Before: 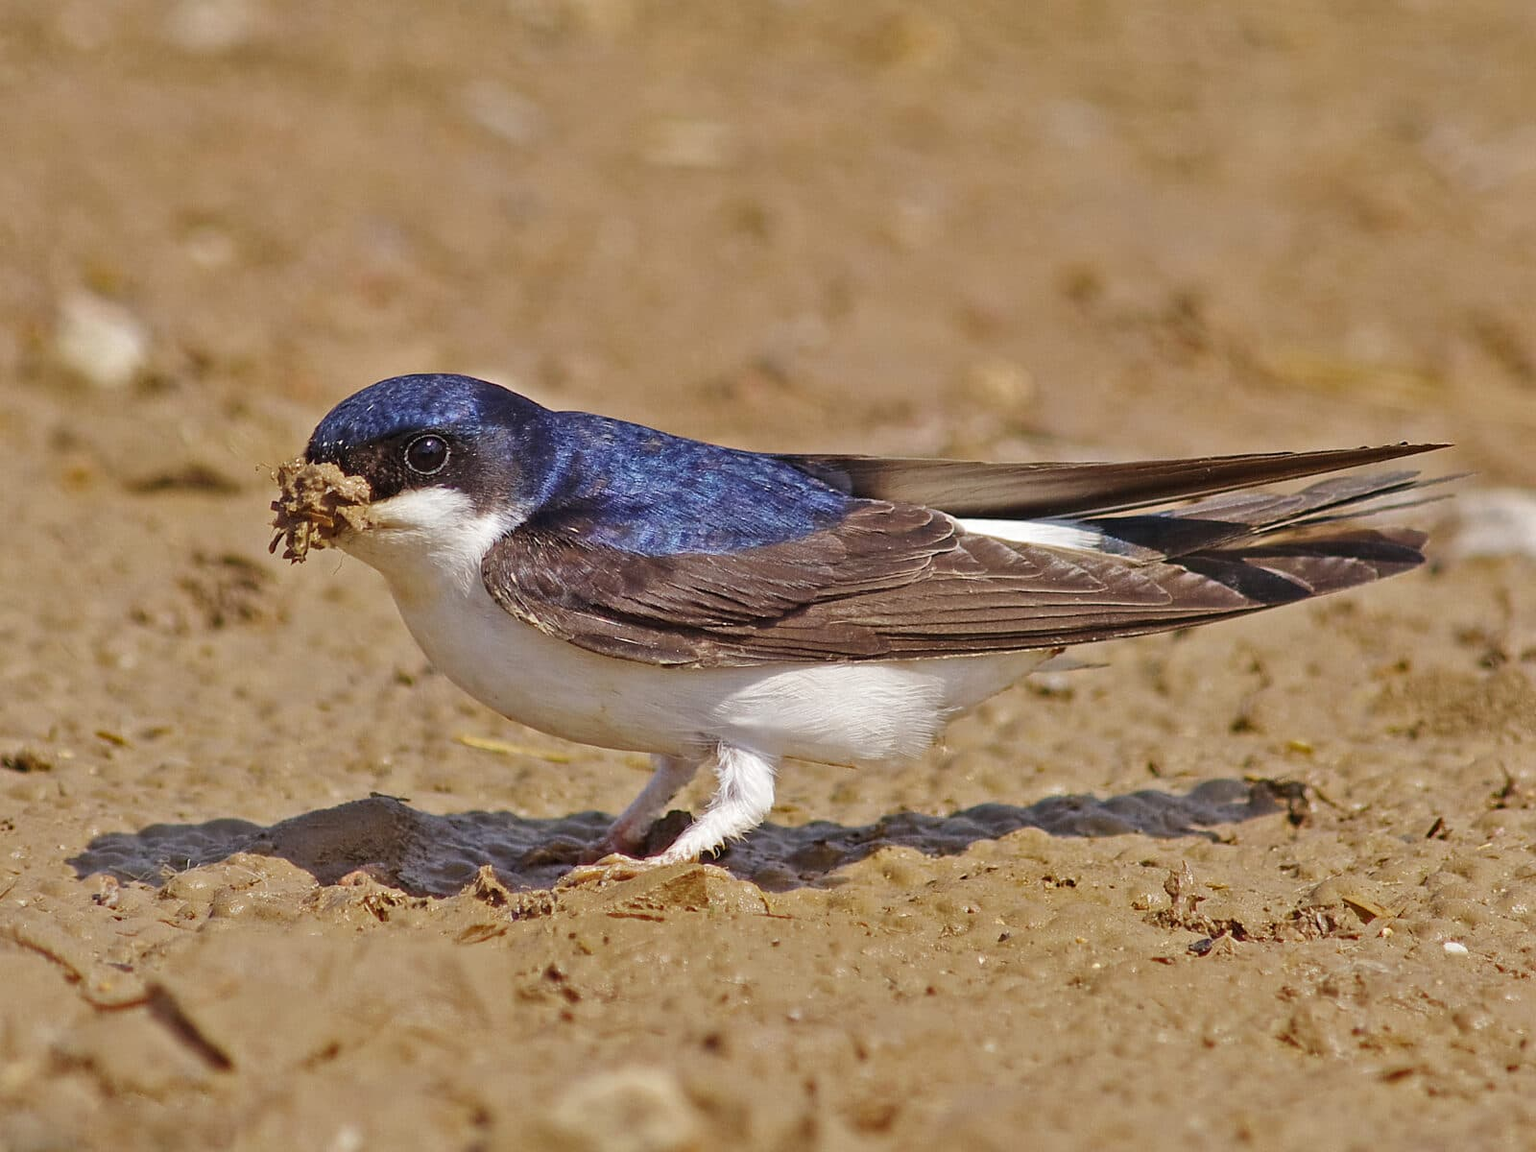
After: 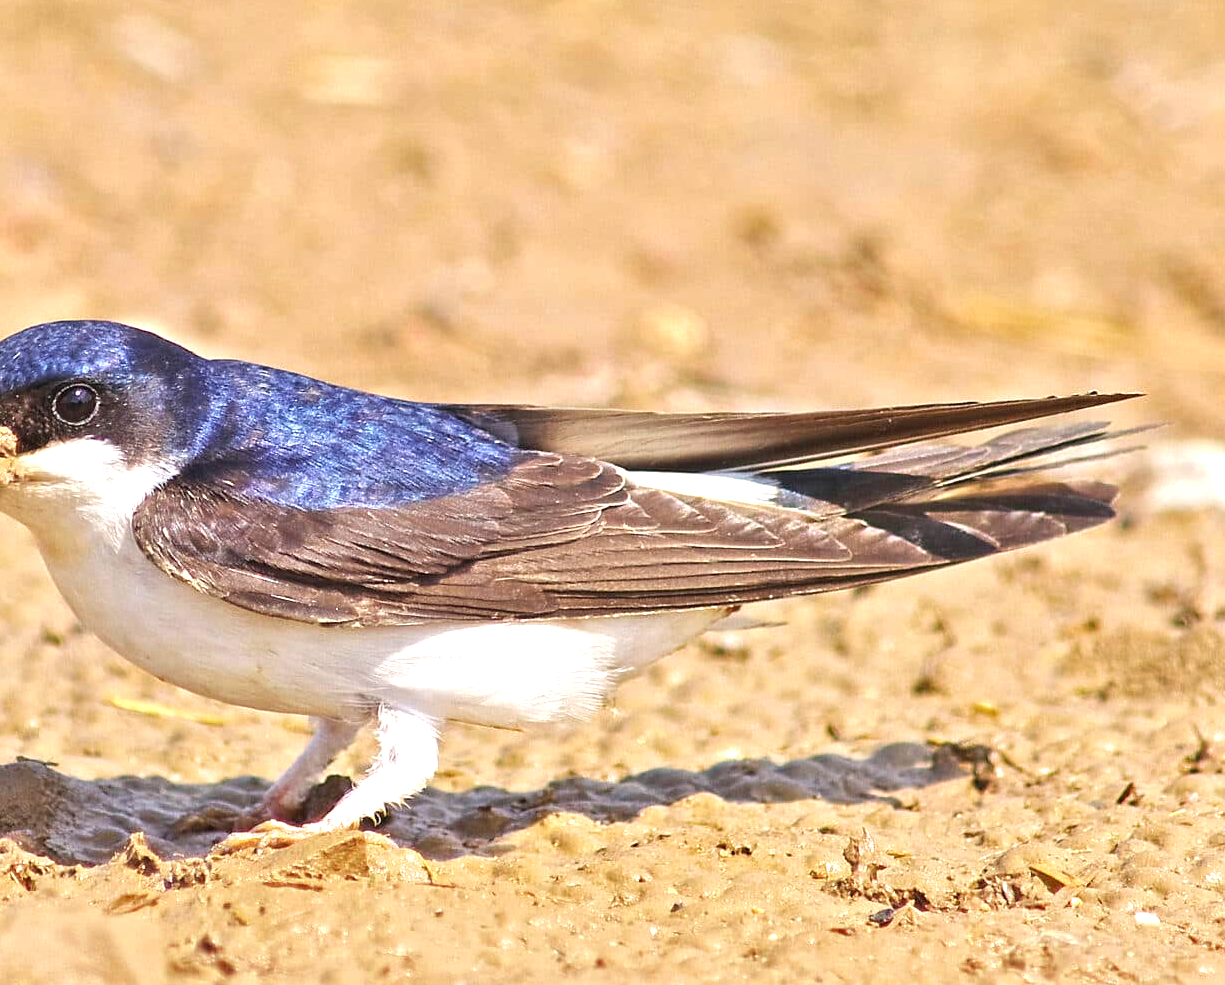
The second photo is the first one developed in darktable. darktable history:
crop: left 23.095%, top 5.827%, bottom 11.854%
exposure: exposure 1.223 EV, compensate highlight preservation false
